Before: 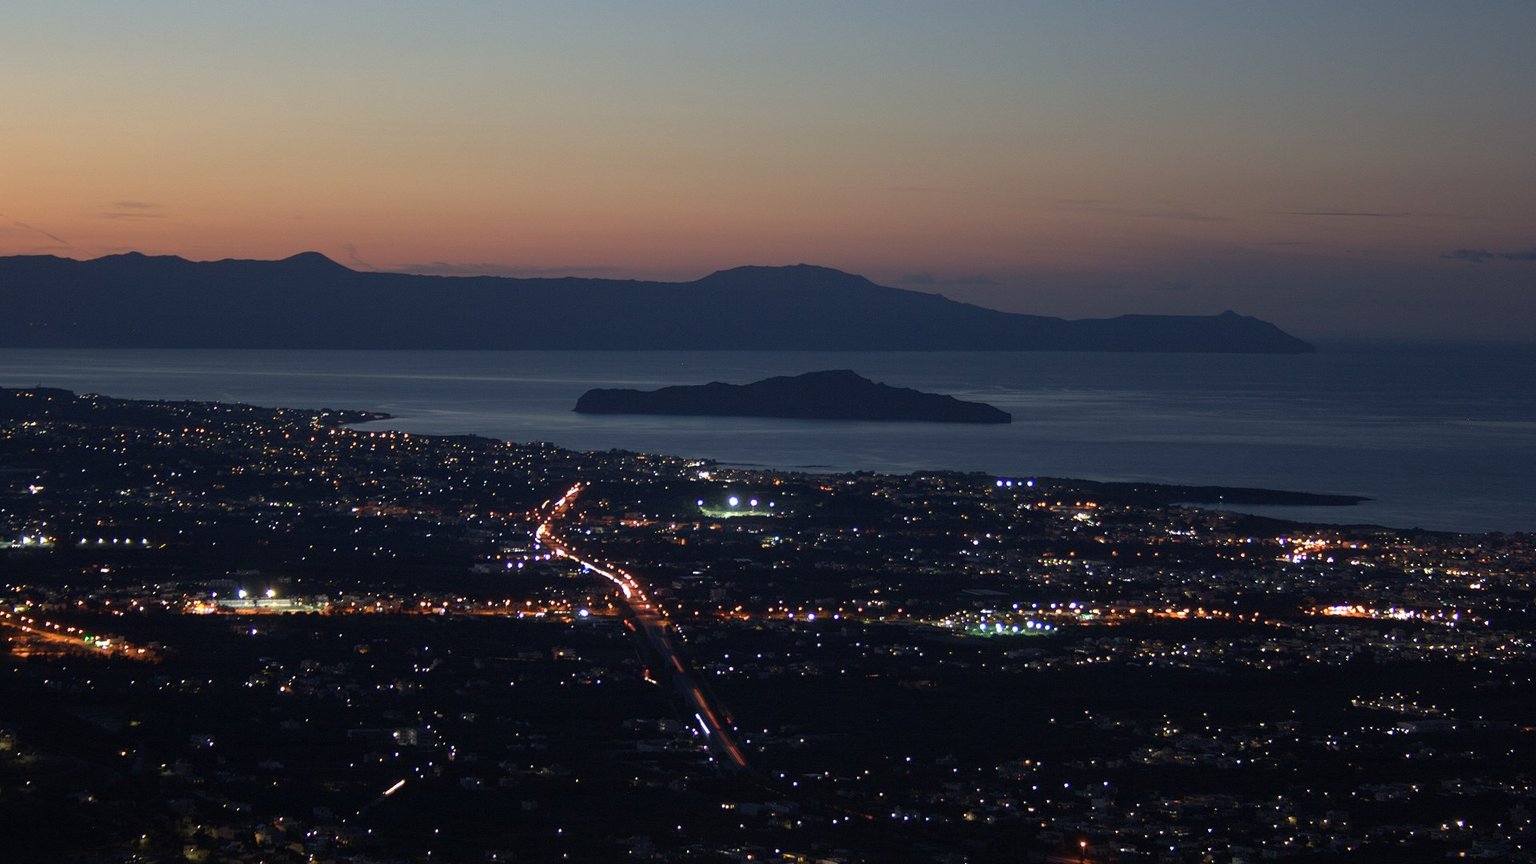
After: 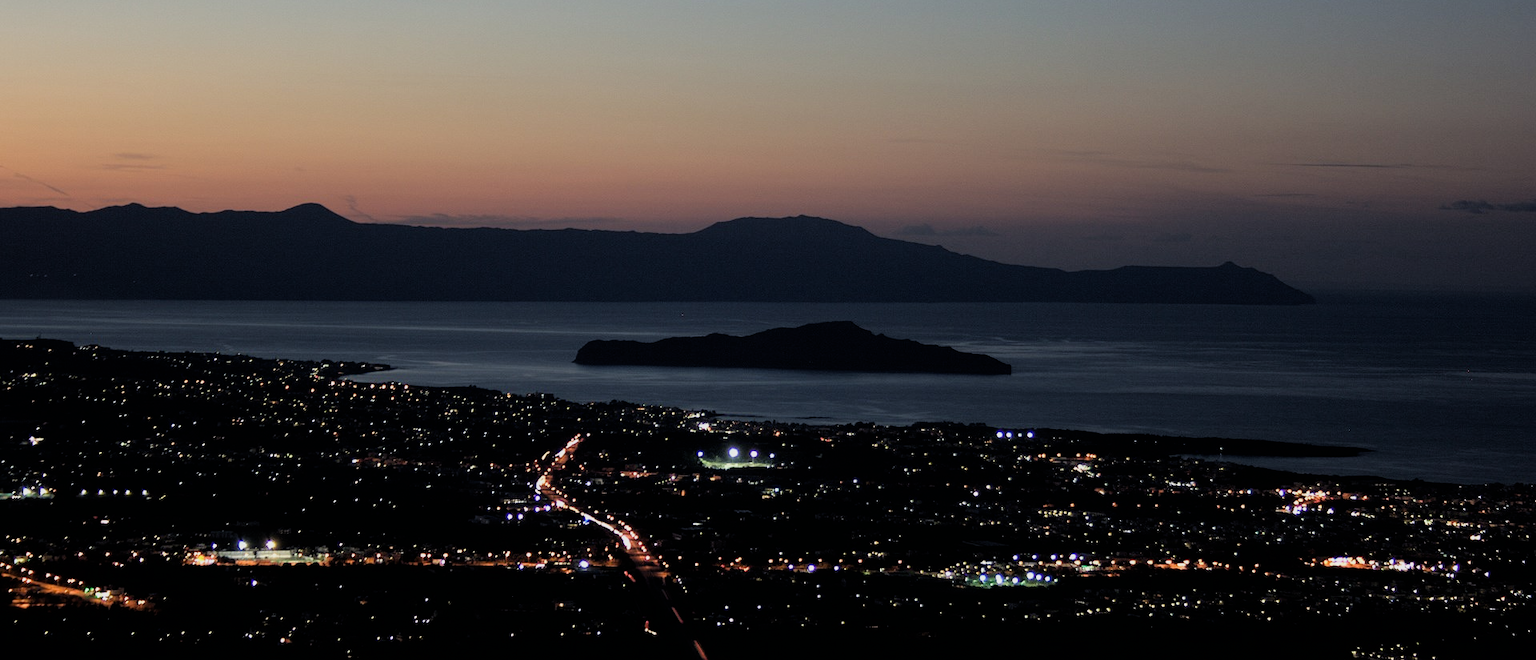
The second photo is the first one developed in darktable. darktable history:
crop: top 5.705%, bottom 17.776%
filmic rgb: black relative exposure -5.07 EV, white relative exposure 3.51 EV, hardness 3.17, contrast 1.188, highlights saturation mix -48.98%
